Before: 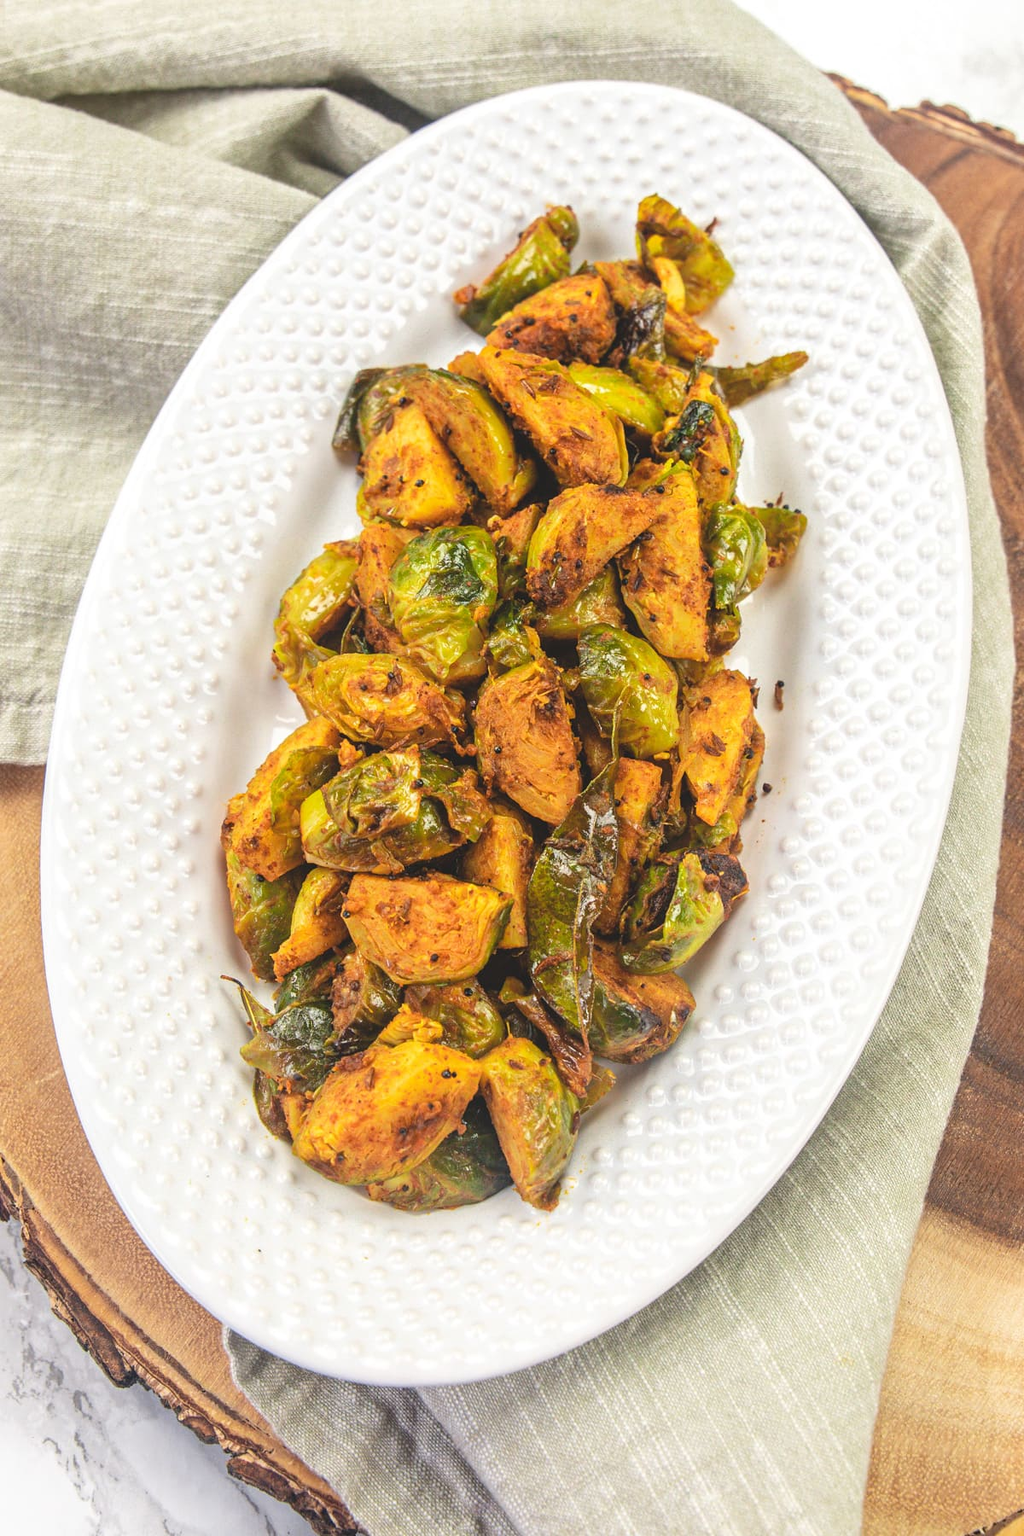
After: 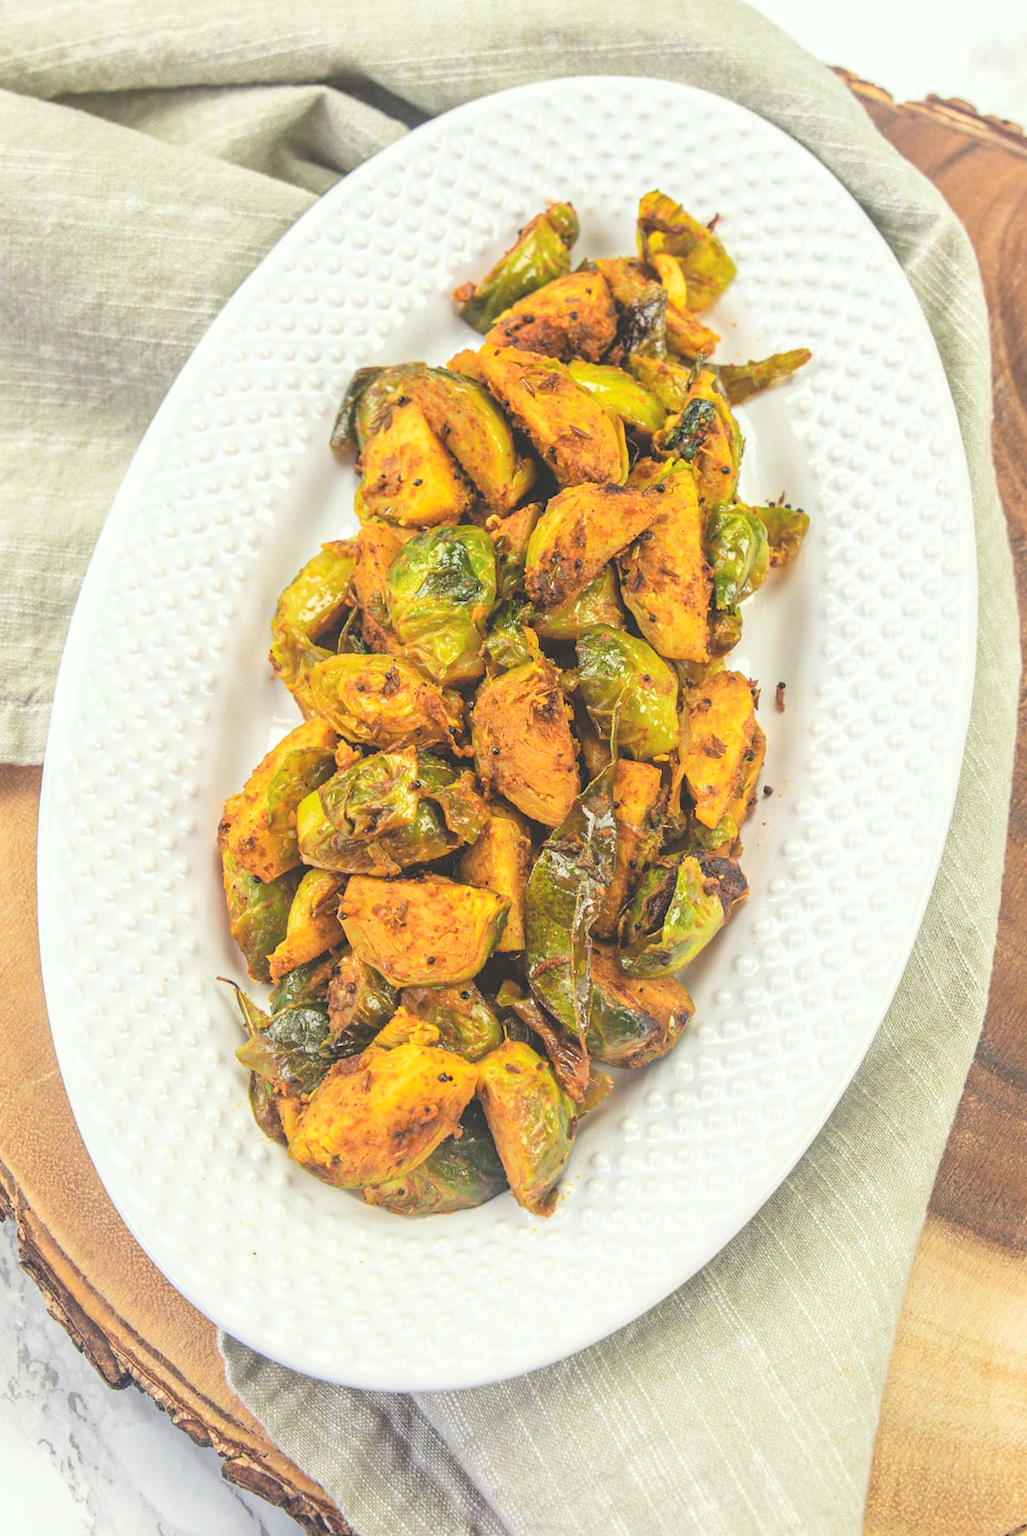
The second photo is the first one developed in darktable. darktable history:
white balance: red 1, blue 1
contrast brightness saturation: brightness 0.15
rotate and perspective: rotation 0.192°, lens shift (horizontal) -0.015, crop left 0.005, crop right 0.996, crop top 0.006, crop bottom 0.99
color correction: highlights a* -2.68, highlights b* 2.57
